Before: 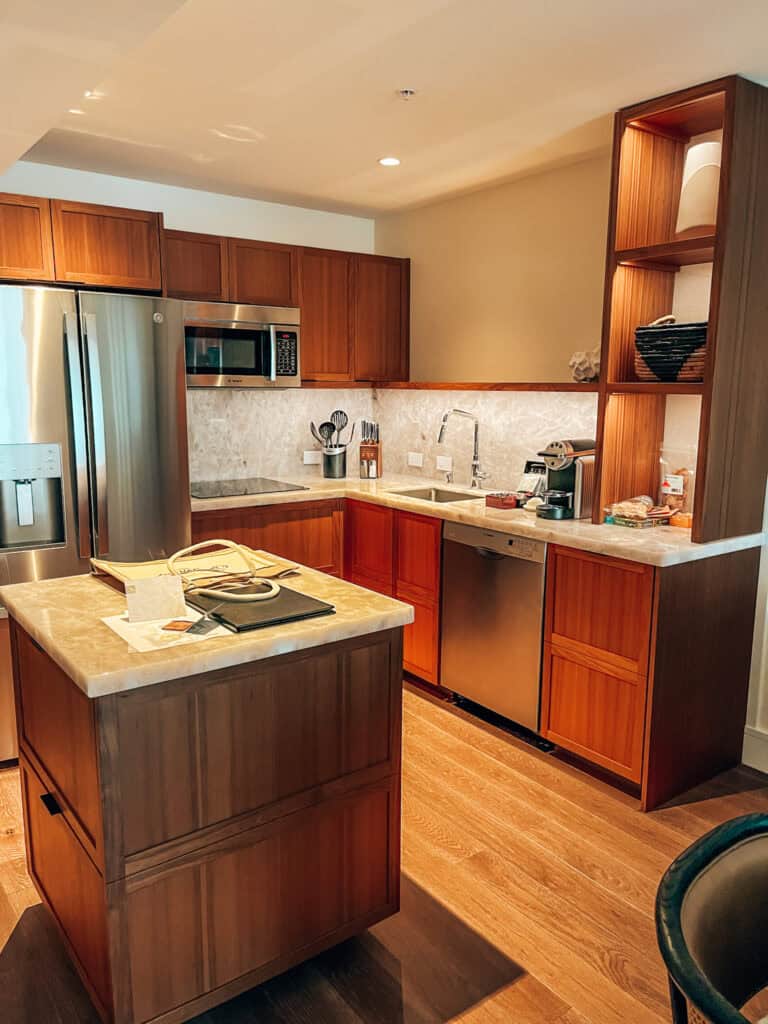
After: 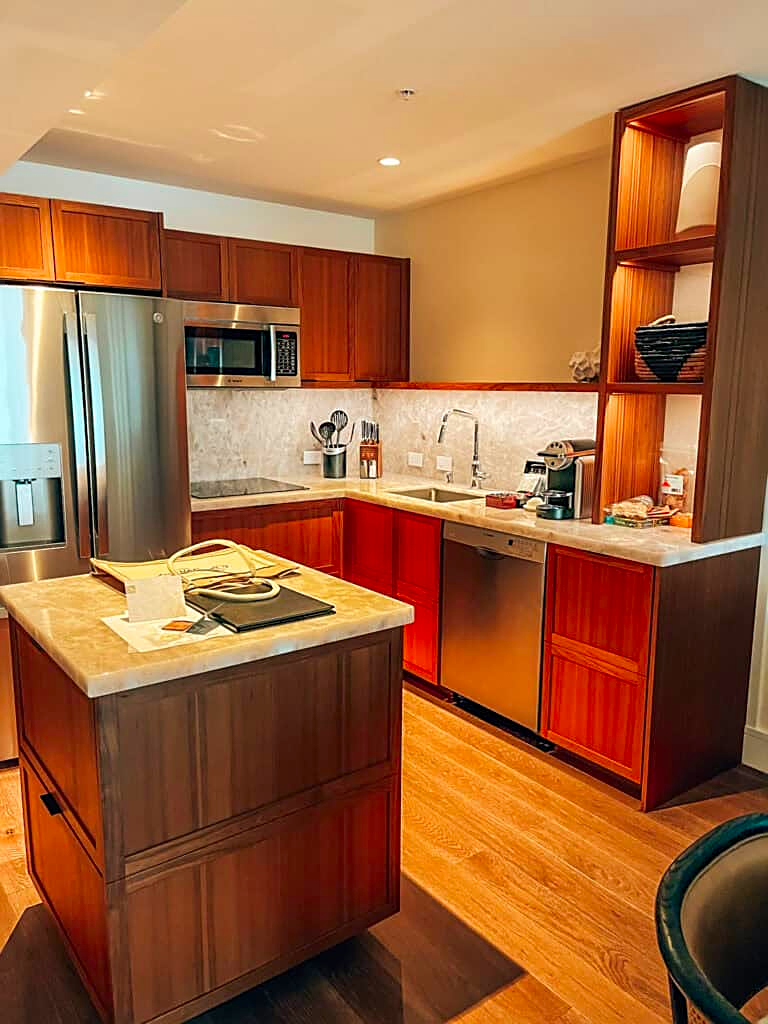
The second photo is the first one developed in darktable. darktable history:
color correction: highlights b* 0.003, saturation 1.33
sharpen: on, module defaults
